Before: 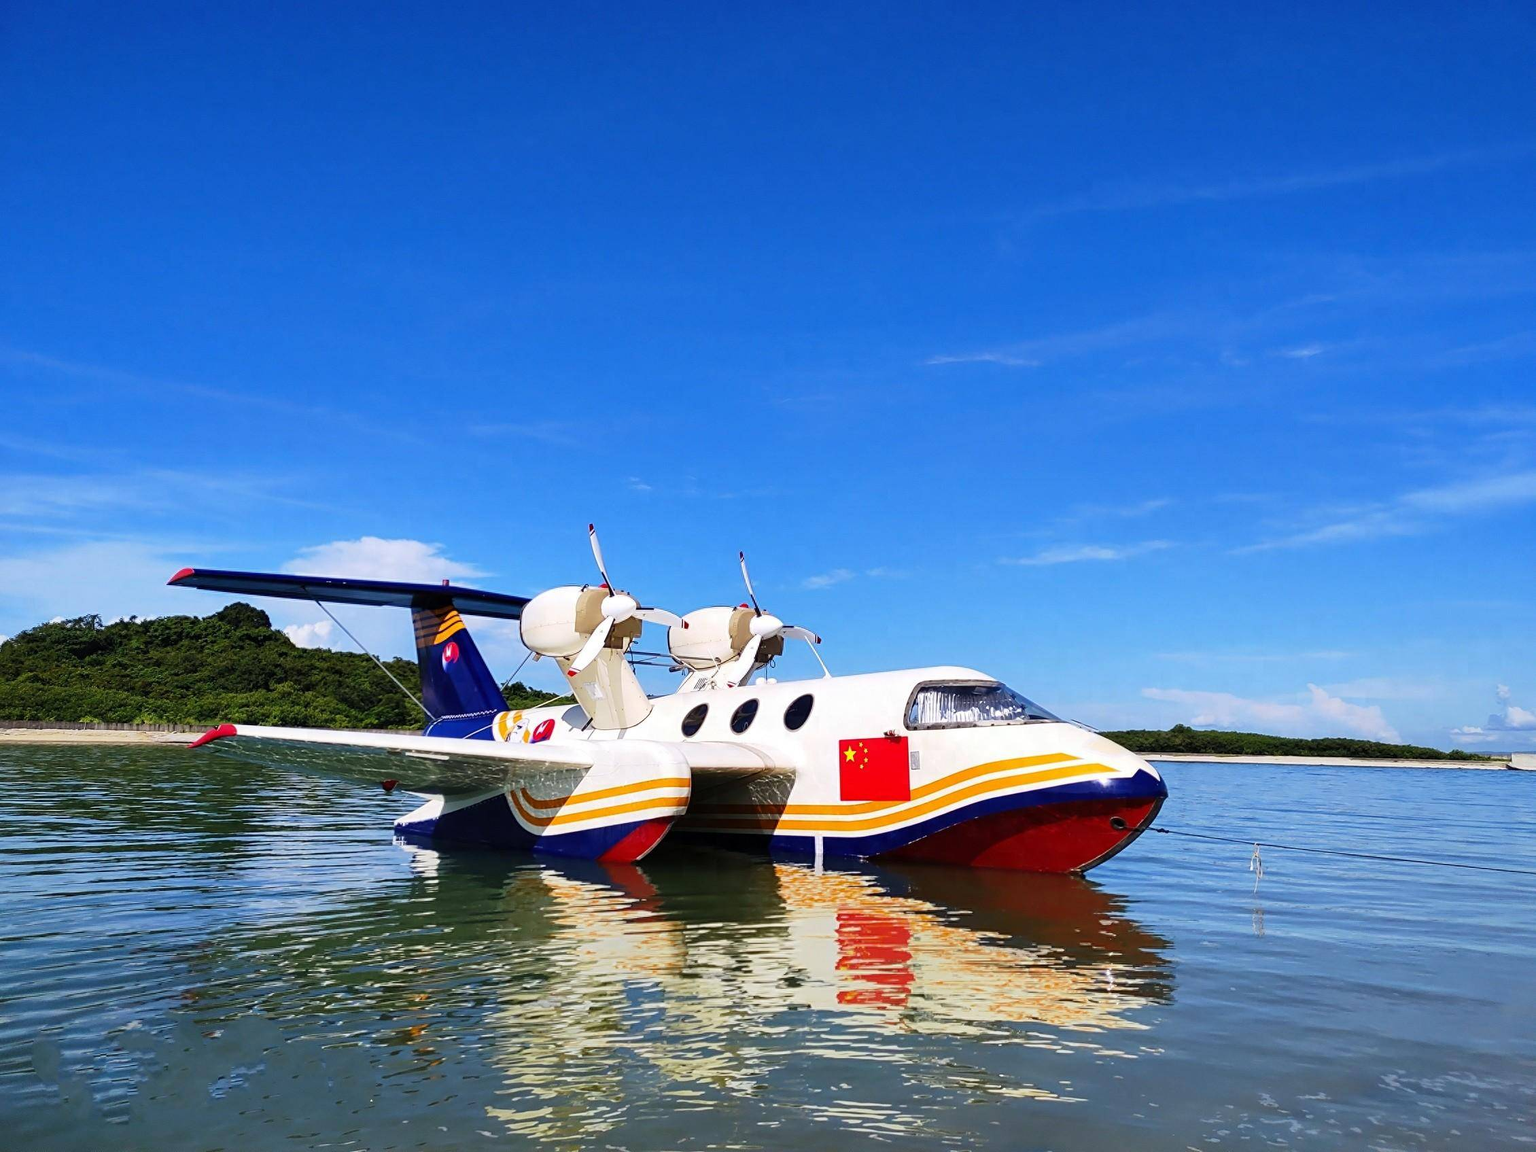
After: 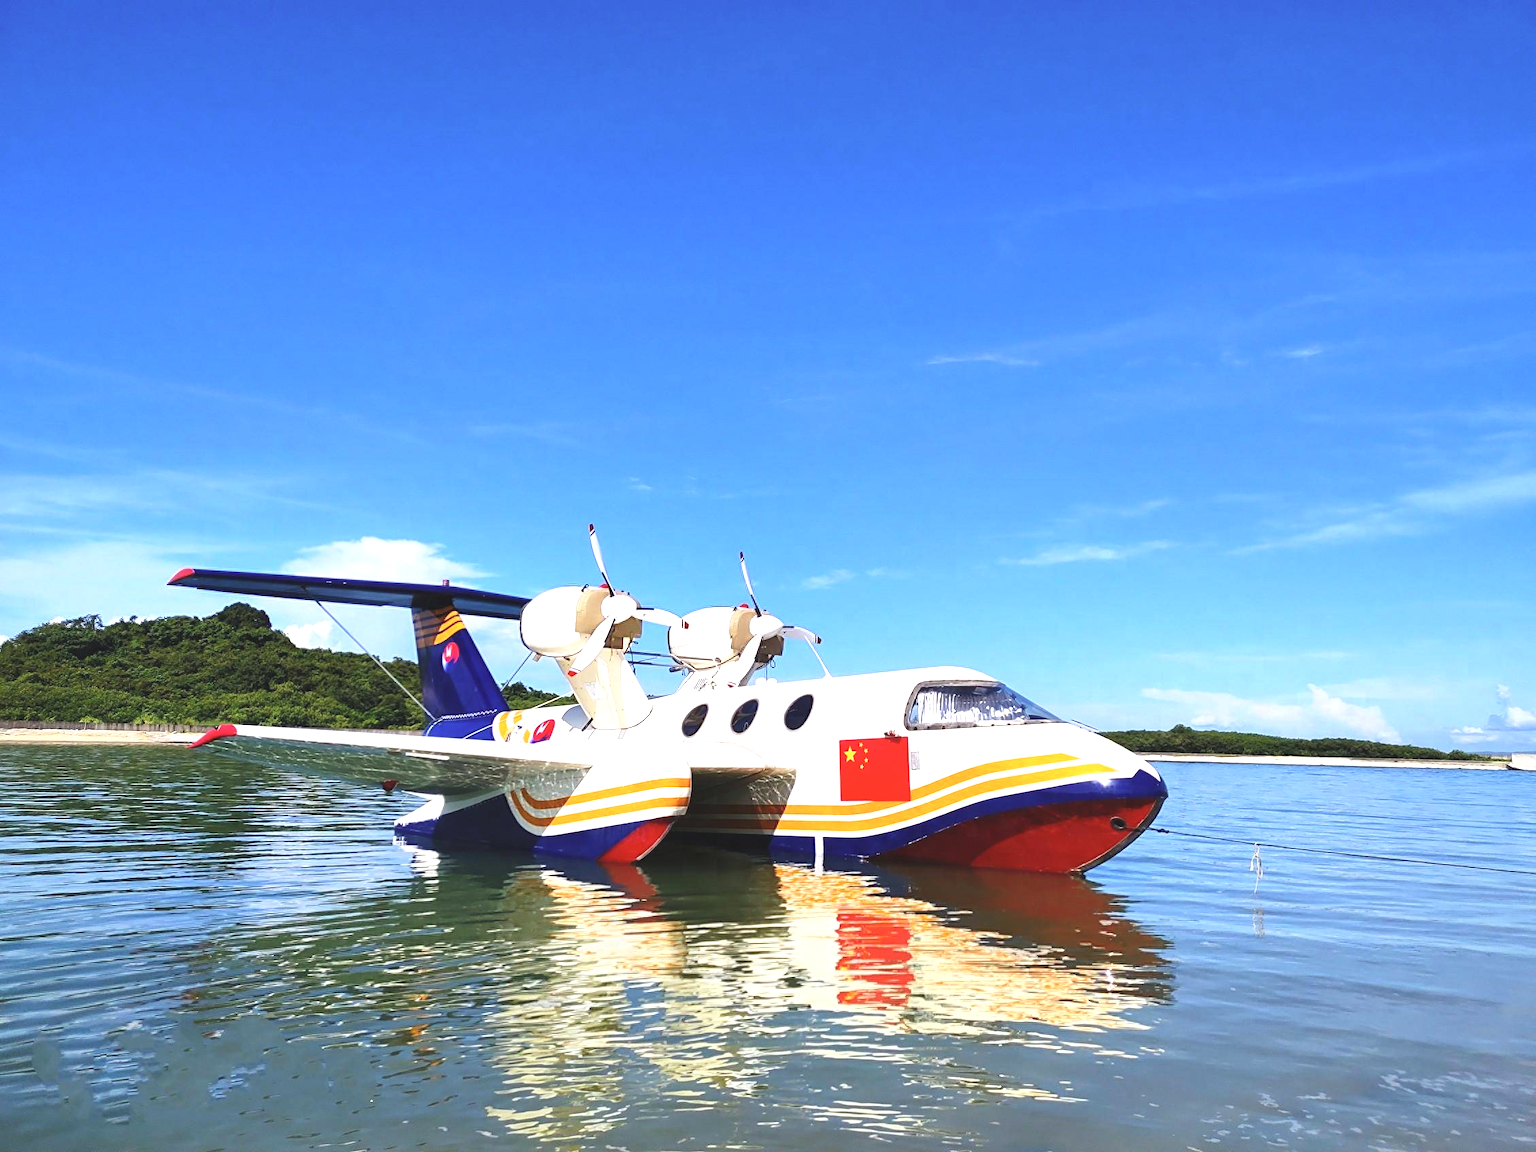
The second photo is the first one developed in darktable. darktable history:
color balance: lift [1.007, 1, 1, 1], gamma [1.097, 1, 1, 1]
exposure: exposure 0.661 EV, compensate highlight preservation false
